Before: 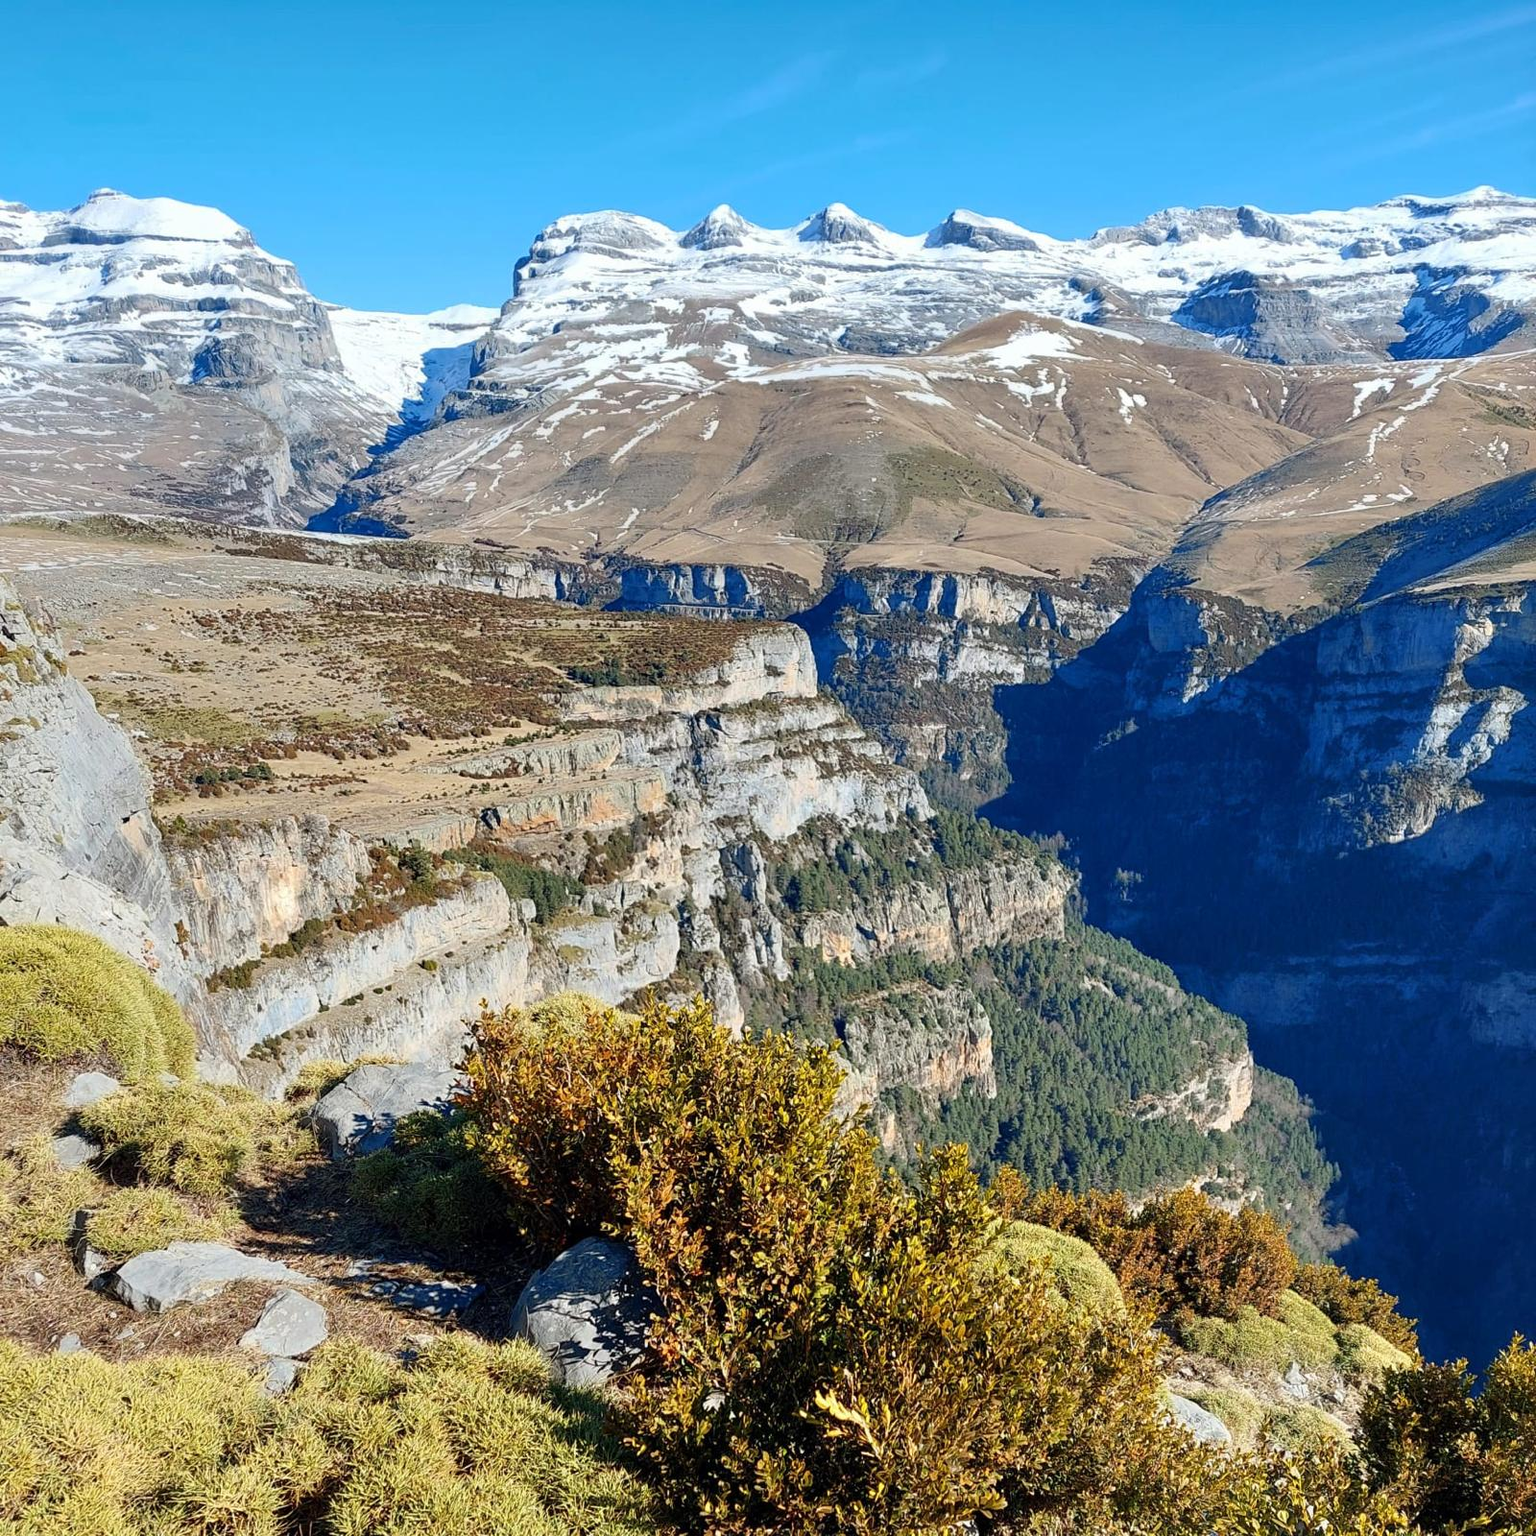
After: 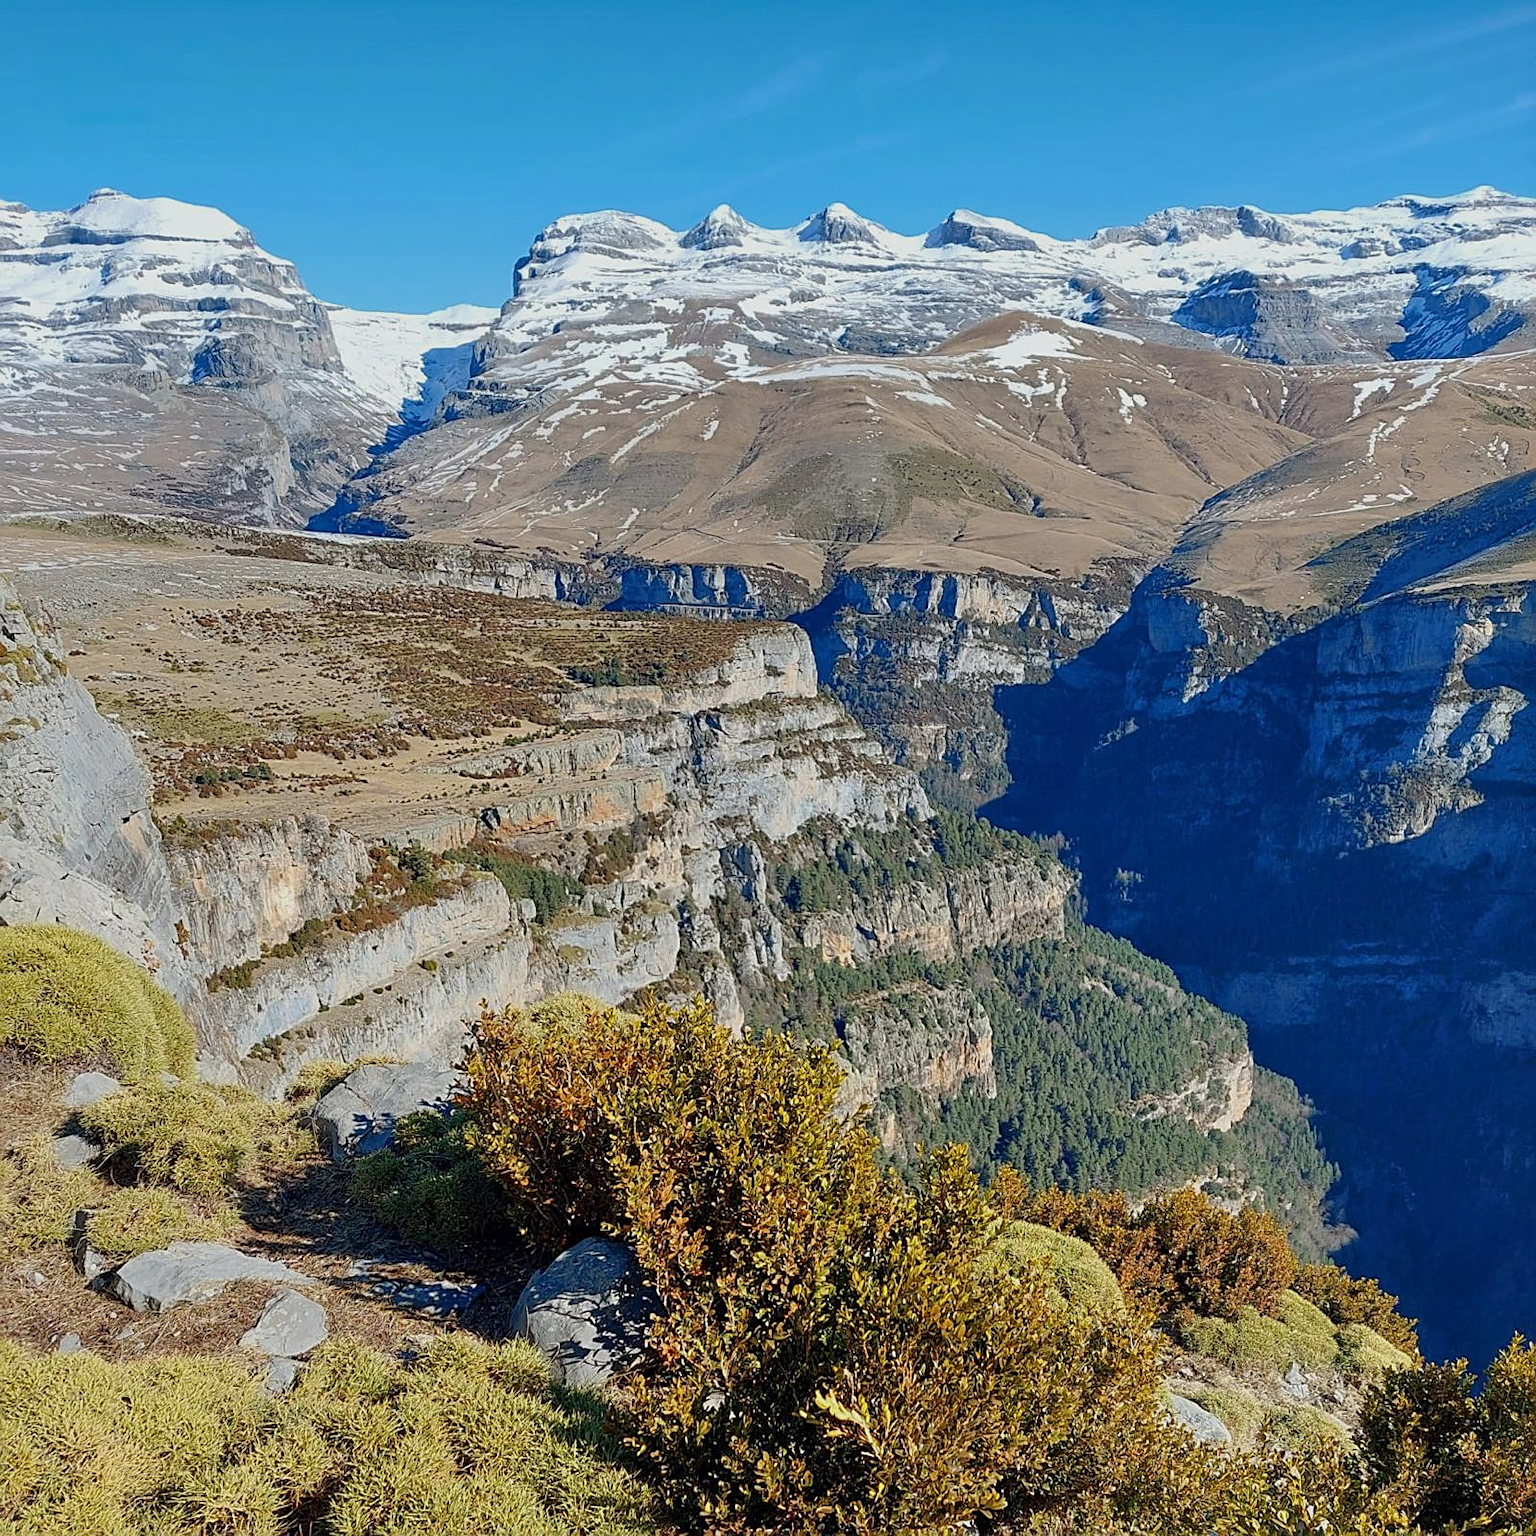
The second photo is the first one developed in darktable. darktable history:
tone equalizer: -8 EV 0.25 EV, -7 EV 0.417 EV, -6 EV 0.417 EV, -5 EV 0.25 EV, -3 EV -0.25 EV, -2 EV -0.417 EV, -1 EV -0.417 EV, +0 EV -0.25 EV, edges refinement/feathering 500, mask exposure compensation -1.57 EV, preserve details guided filter
sharpen: on, module defaults
